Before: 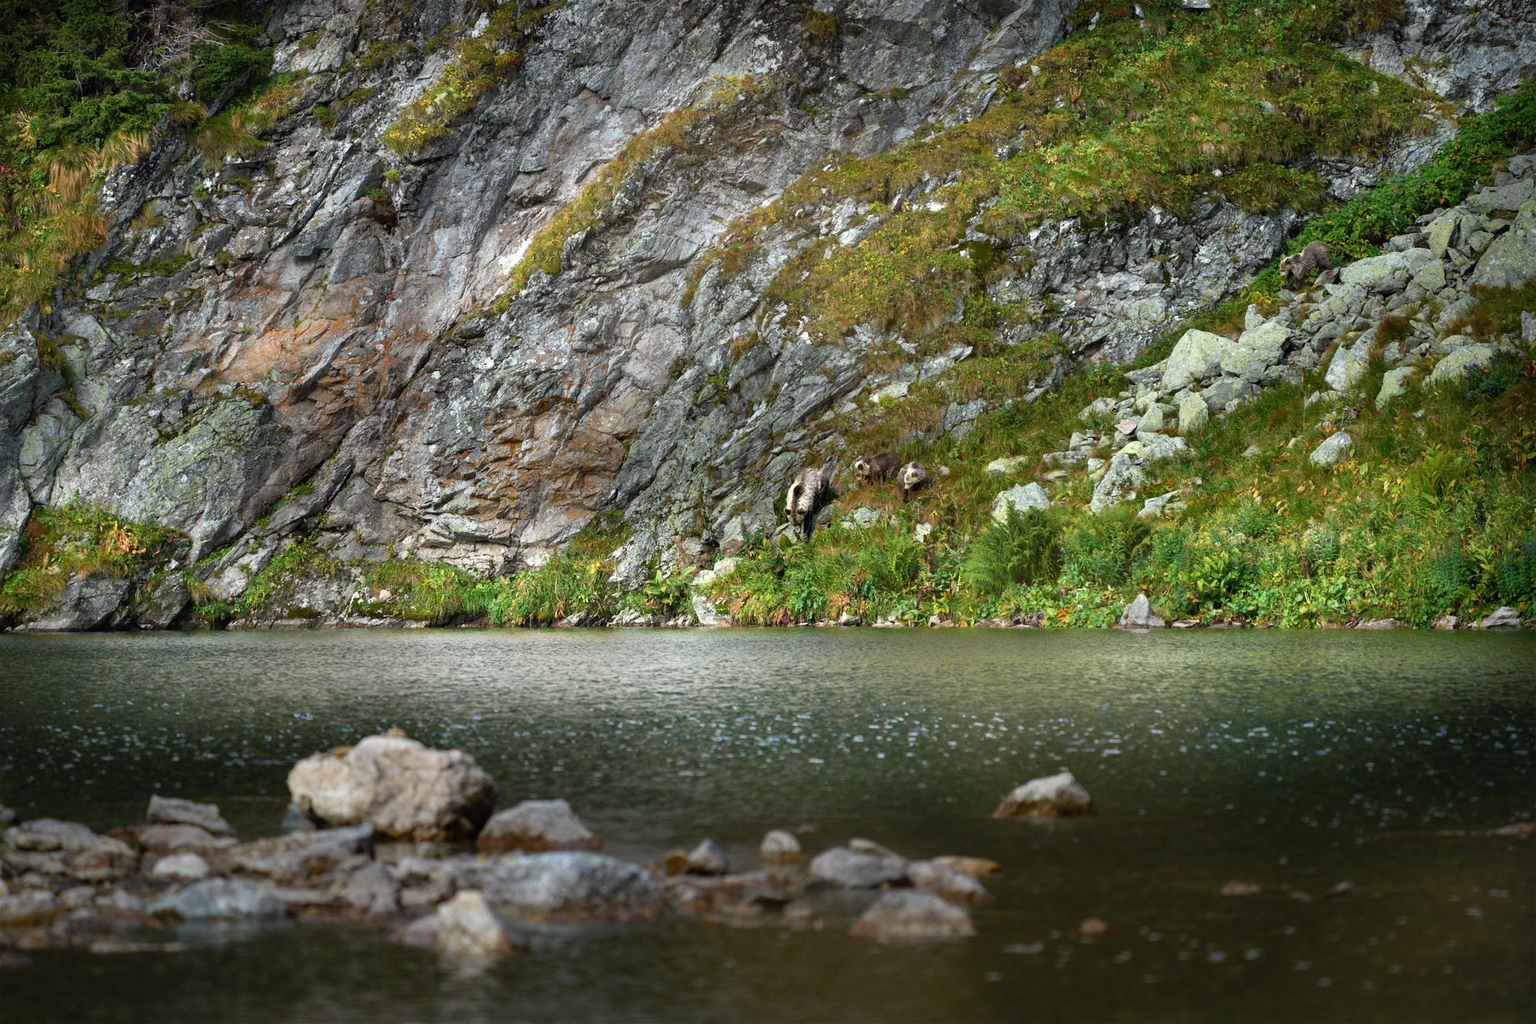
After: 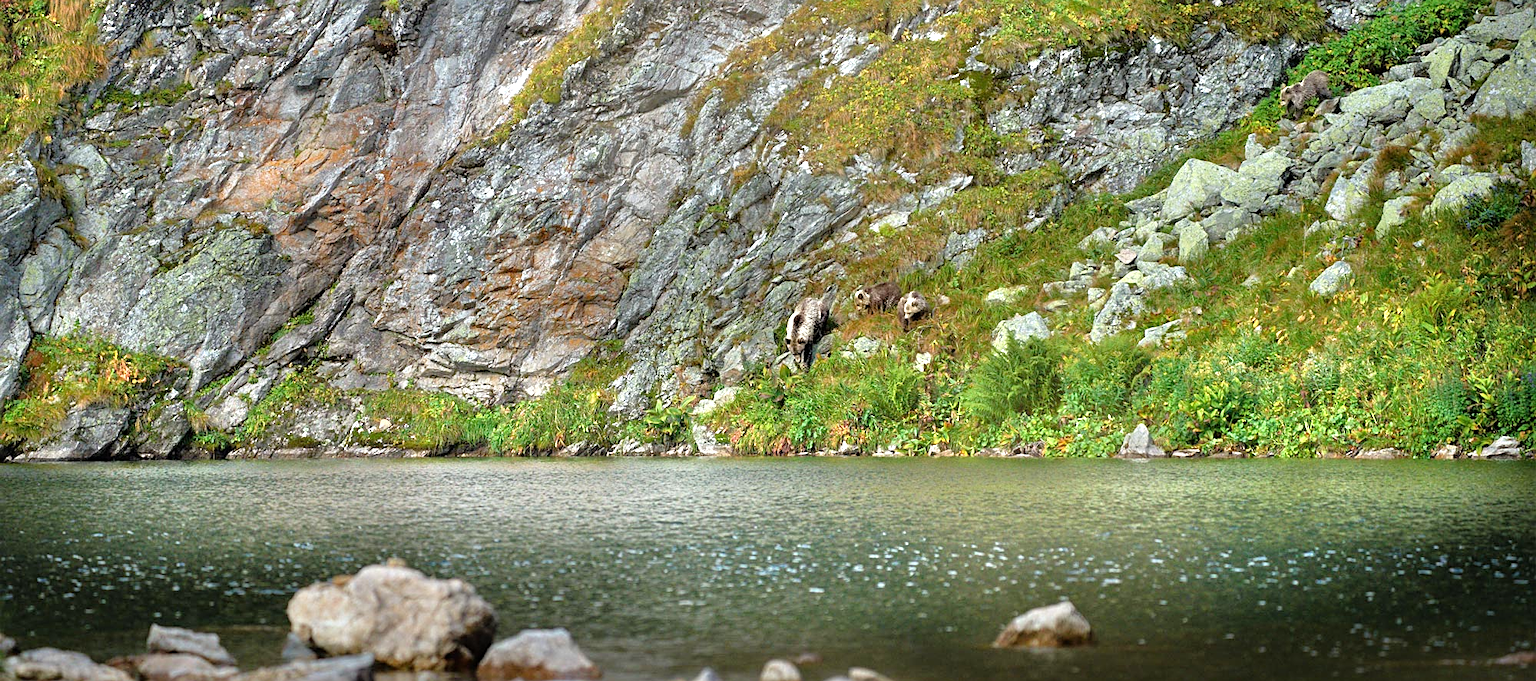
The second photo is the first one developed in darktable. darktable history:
crop: top 16.727%, bottom 16.727%
tone equalizer: -7 EV 0.15 EV, -6 EV 0.6 EV, -5 EV 1.15 EV, -4 EV 1.33 EV, -3 EV 1.15 EV, -2 EV 0.6 EV, -1 EV 0.15 EV, mask exposure compensation -0.5 EV
sharpen: on, module defaults
